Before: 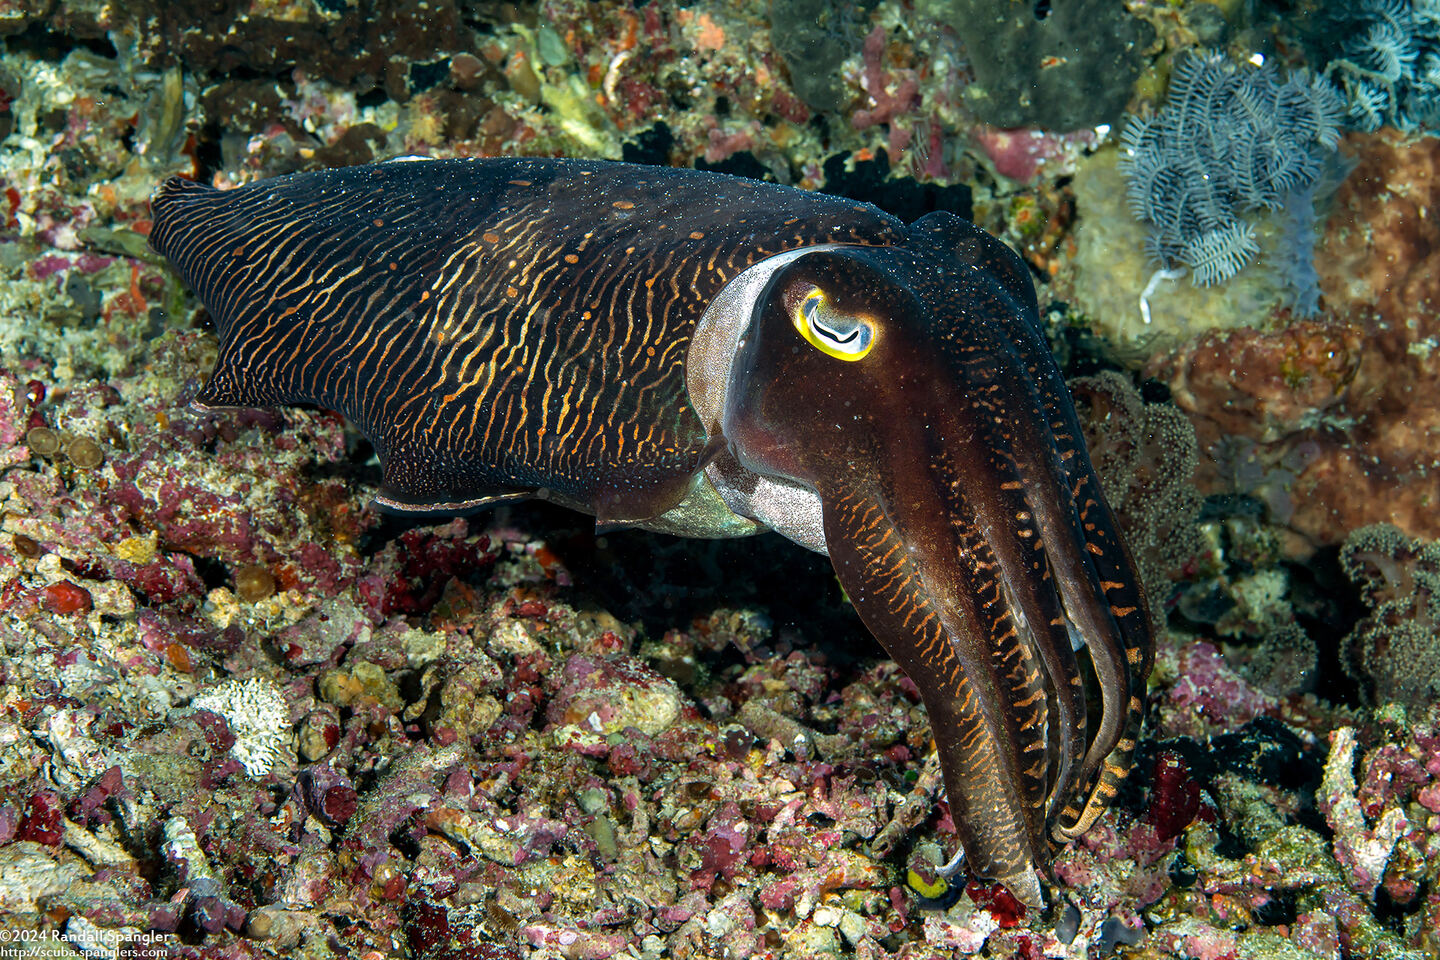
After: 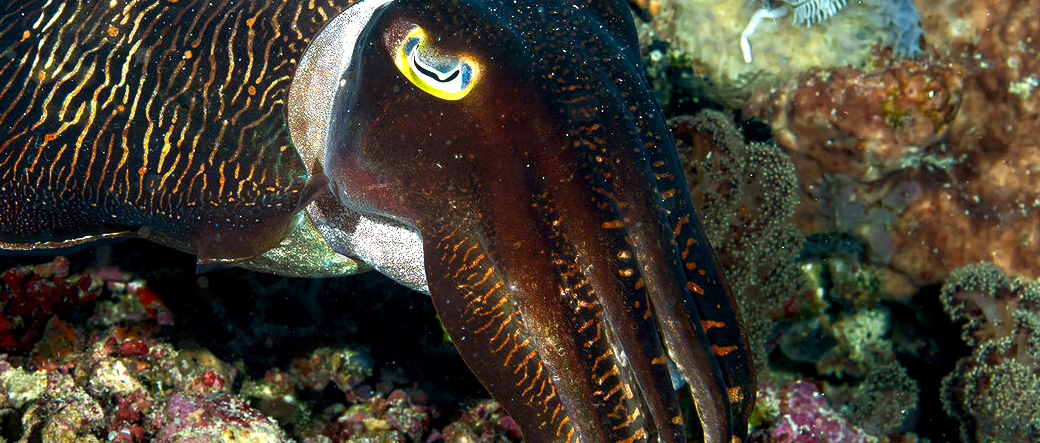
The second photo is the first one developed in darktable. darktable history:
crop and rotate: left 27.756%, top 27.275%, bottom 26.577%
shadows and highlights: shadows -68.73, highlights 35.6, soften with gaussian
exposure: exposure 0.569 EV, compensate highlight preservation false
local contrast: highlights 105%, shadows 100%, detail 119%, midtone range 0.2
